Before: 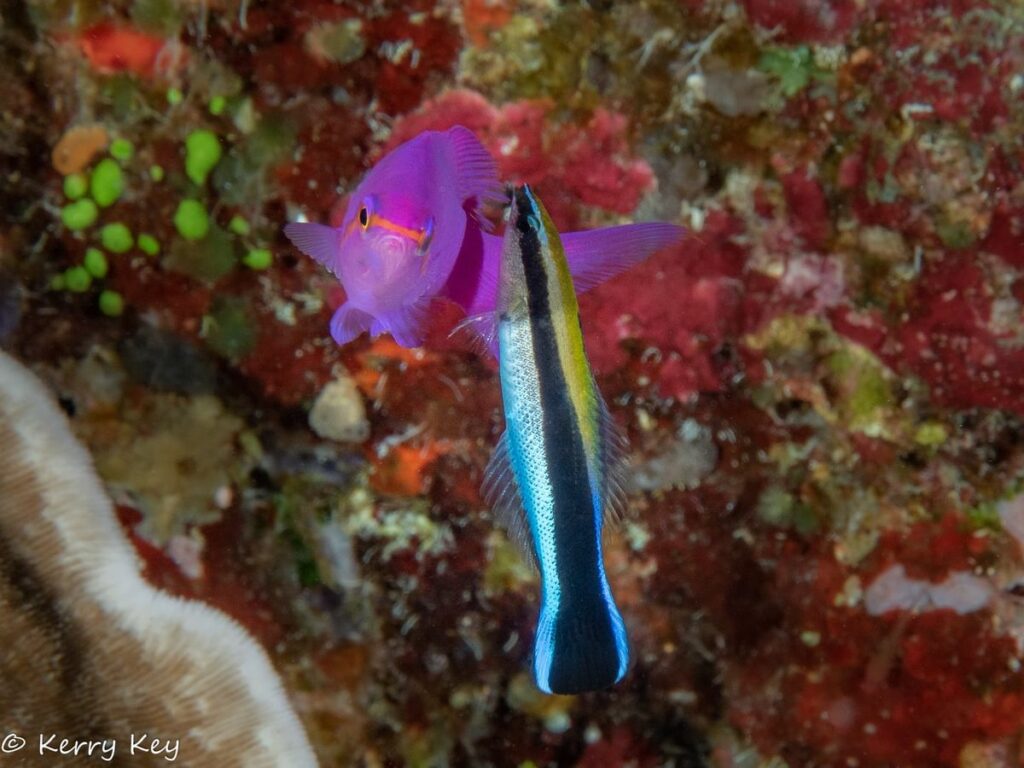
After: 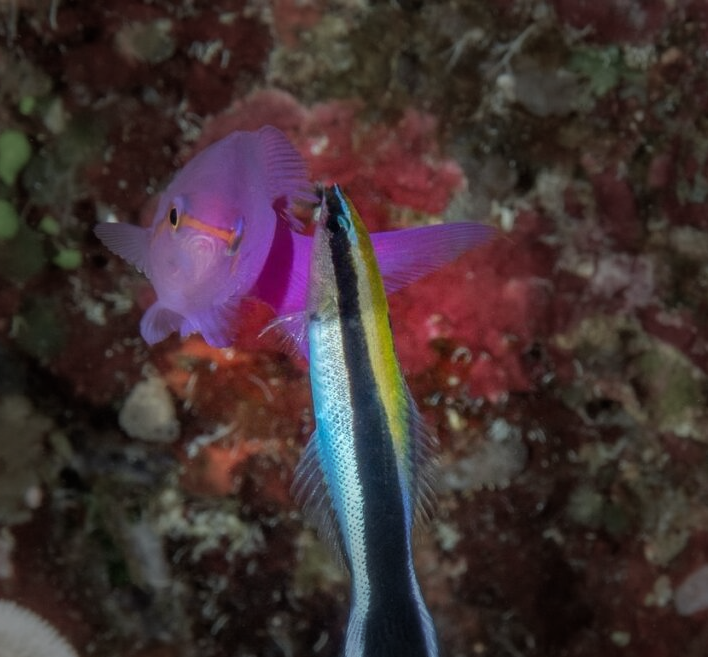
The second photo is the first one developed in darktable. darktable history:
vignetting: fall-off start 30.92%, fall-off radius 33.57%
crop: left 18.623%, right 12.154%, bottom 14.446%
